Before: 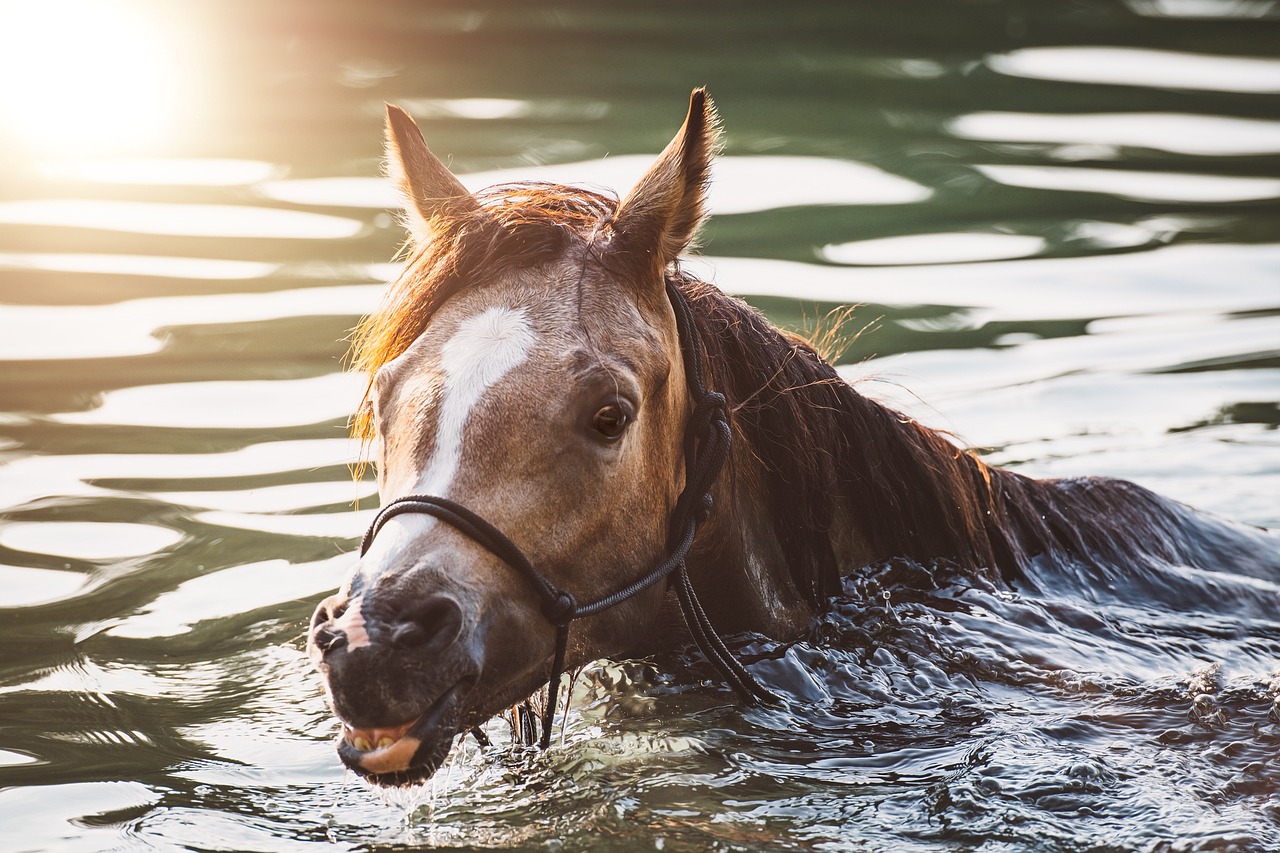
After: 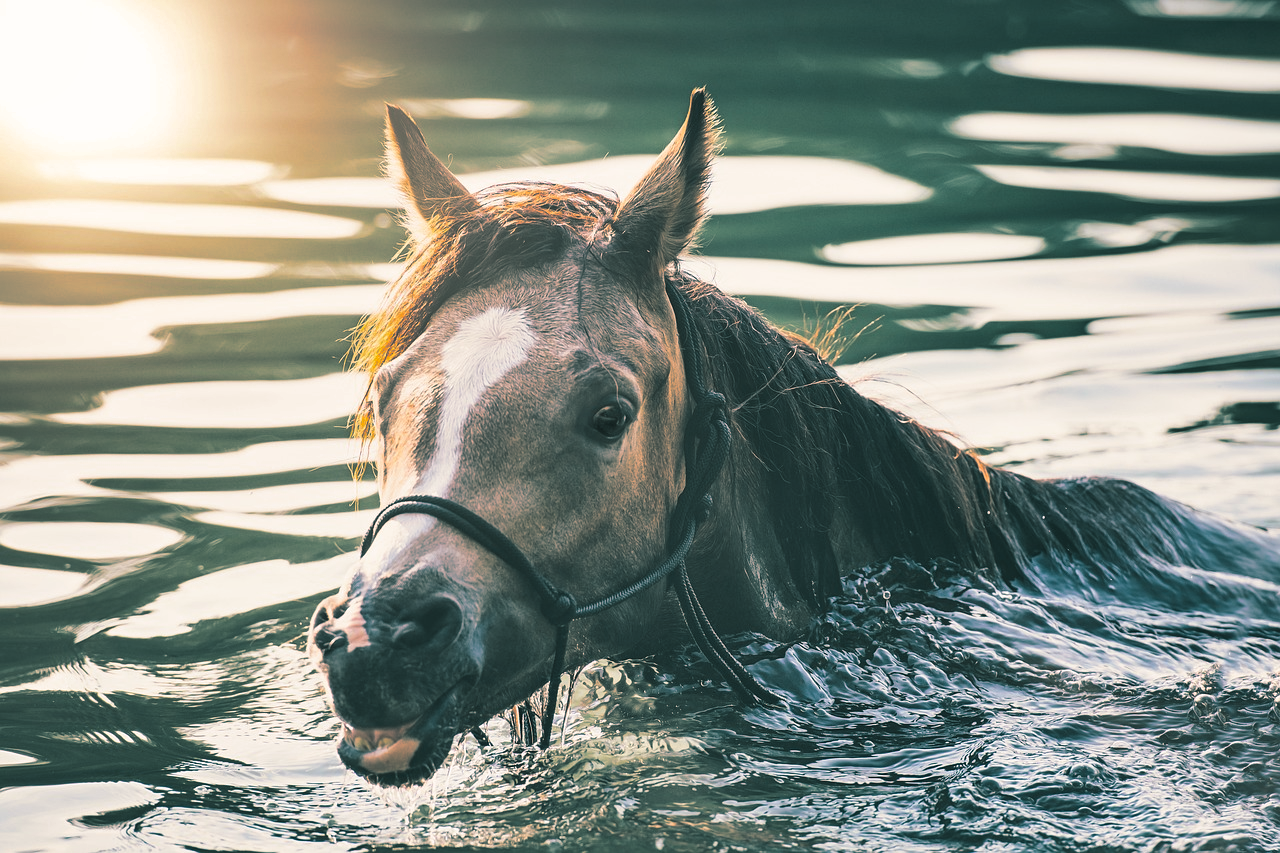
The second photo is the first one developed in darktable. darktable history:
split-toning: shadows › hue 186.43°, highlights › hue 49.29°, compress 30.29%
white balance: emerald 1
shadows and highlights: shadows 60, soften with gaussian
color balance rgb: shadows lift › chroma 2%, shadows lift › hue 50°, power › hue 60°, highlights gain › chroma 1%, highlights gain › hue 60°, global offset › luminance 0.25%, global vibrance 30%
tone equalizer: on, module defaults
